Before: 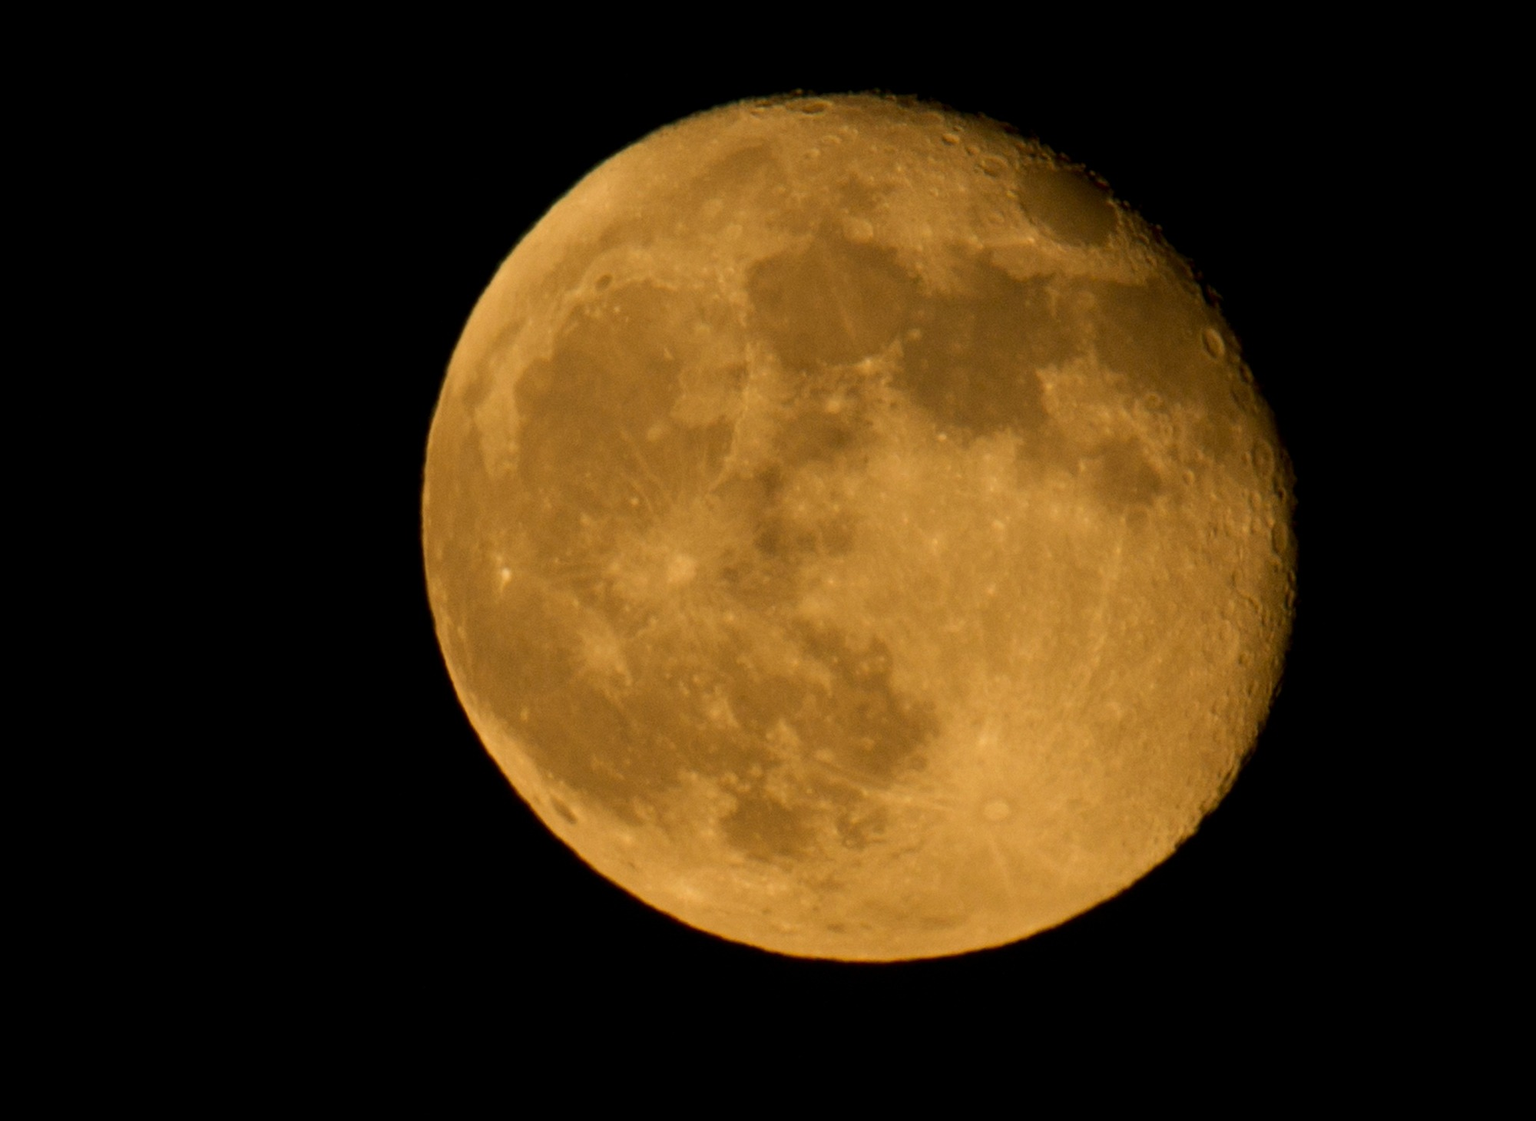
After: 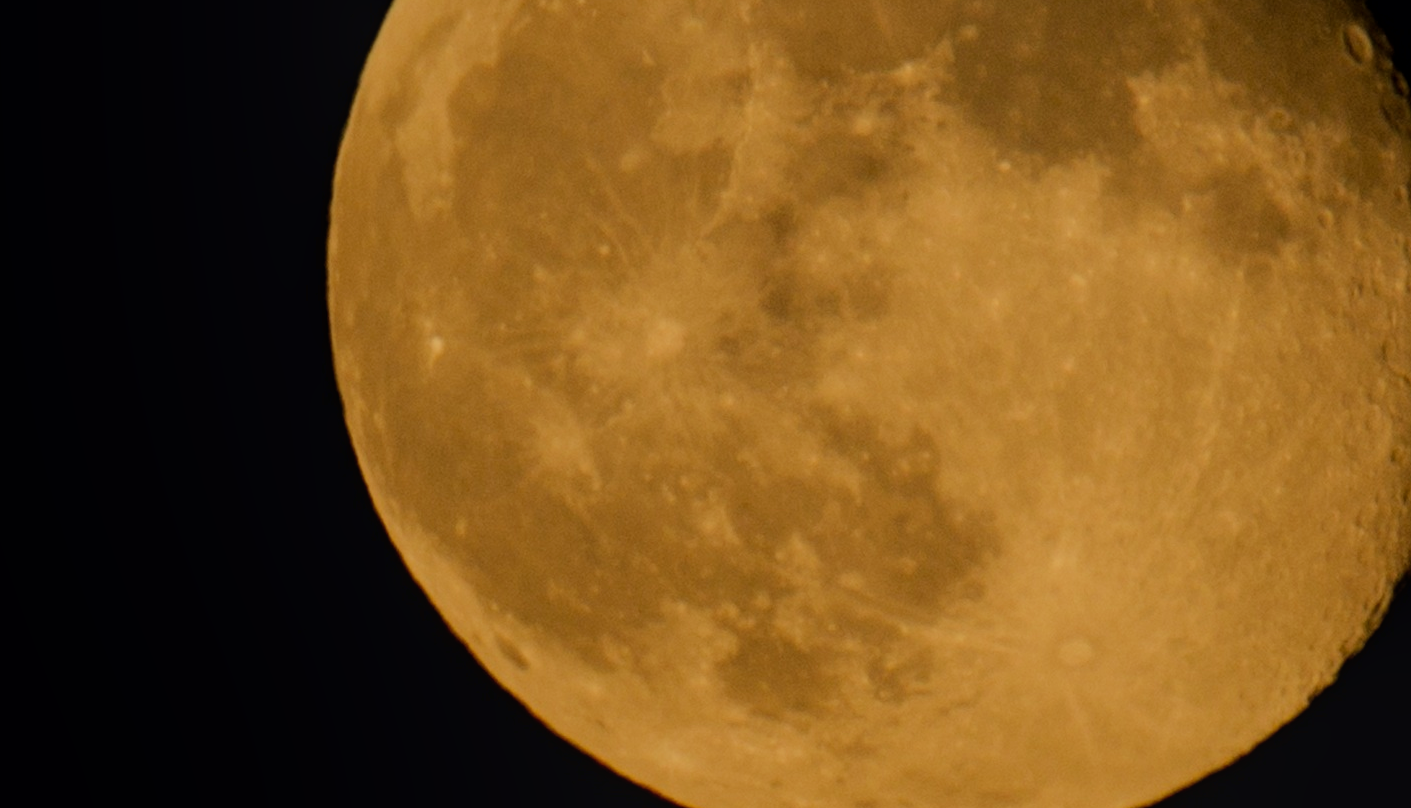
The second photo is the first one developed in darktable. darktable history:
filmic rgb: black relative exposure -7.15 EV, white relative exposure 5.36 EV, hardness 3.02, color science v6 (2022)
local contrast: detail 110%
velvia: on, module defaults
crop: left 11.123%, top 27.61%, right 18.3%, bottom 17.034%
